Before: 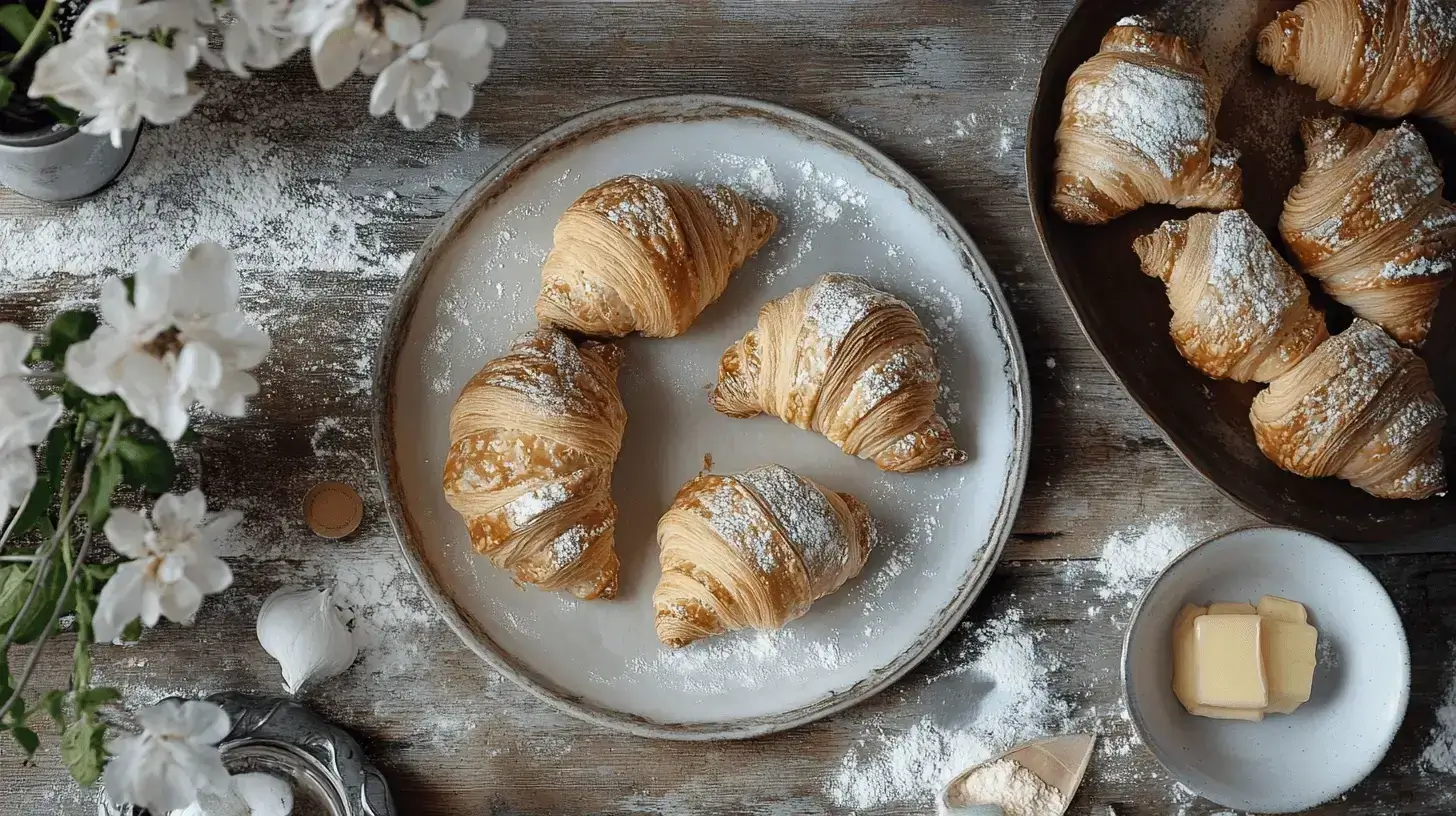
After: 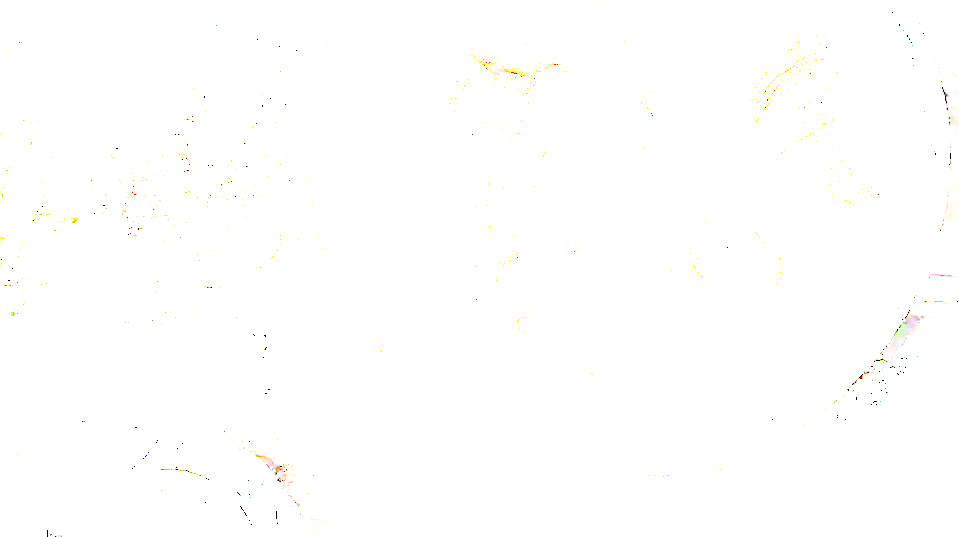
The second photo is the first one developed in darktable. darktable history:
exposure: exposure 8 EV, compensate highlight preservation false
tone curve: curves: ch0 [(0, 0) (0.003, 0.027) (0.011, 0.03) (0.025, 0.04) (0.044, 0.063) (0.069, 0.093) (0.1, 0.125) (0.136, 0.153) (0.177, 0.191) (0.224, 0.232) (0.277, 0.279) (0.335, 0.333) (0.399, 0.39) (0.468, 0.457) (0.543, 0.535) (0.623, 0.611) (0.709, 0.683) (0.801, 0.758) (0.898, 0.853) (1, 1)], preserve colors none
base curve: curves: ch0 [(0, 0) (0, 0) (0.002, 0.001) (0.008, 0.003) (0.019, 0.011) (0.037, 0.037) (0.064, 0.11) (0.102, 0.232) (0.152, 0.379) (0.216, 0.524) (0.296, 0.665) (0.394, 0.789) (0.512, 0.881) (0.651, 0.945) (0.813, 0.986) (1, 1)], preserve colors none
crop and rotate: angle -0.82°, left 3.85%, top 31.828%, right 27.992%
rotate and perspective: rotation 0.192°, lens shift (horizontal) -0.015, crop left 0.005, crop right 0.996, crop top 0.006, crop bottom 0.99
